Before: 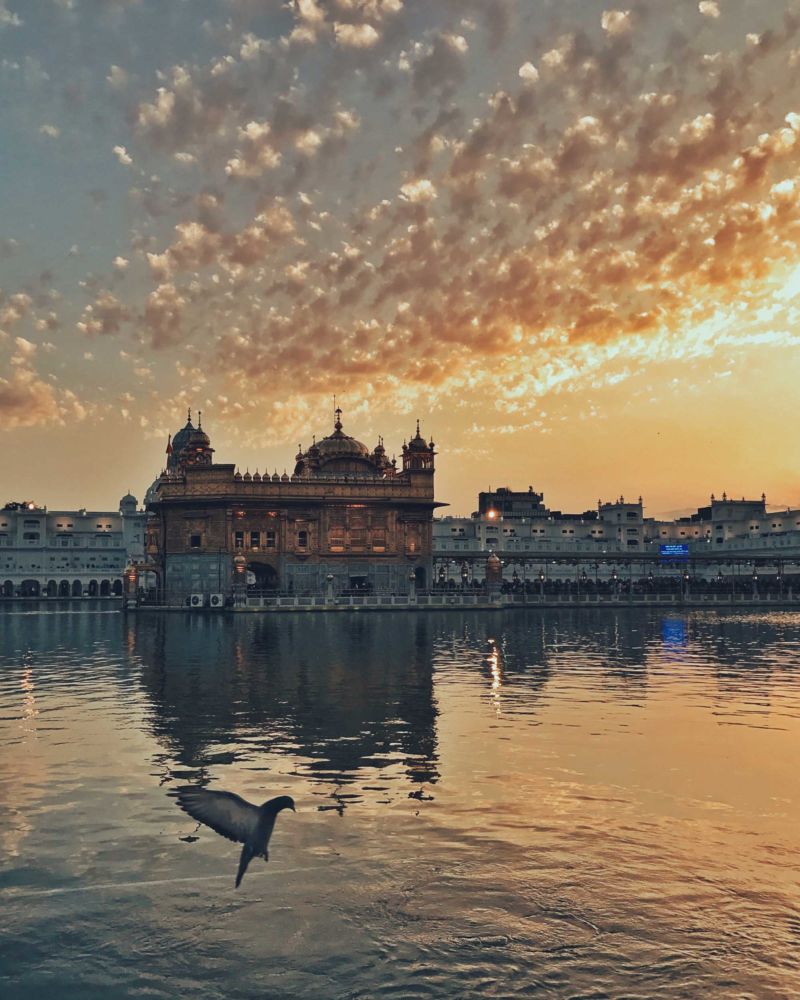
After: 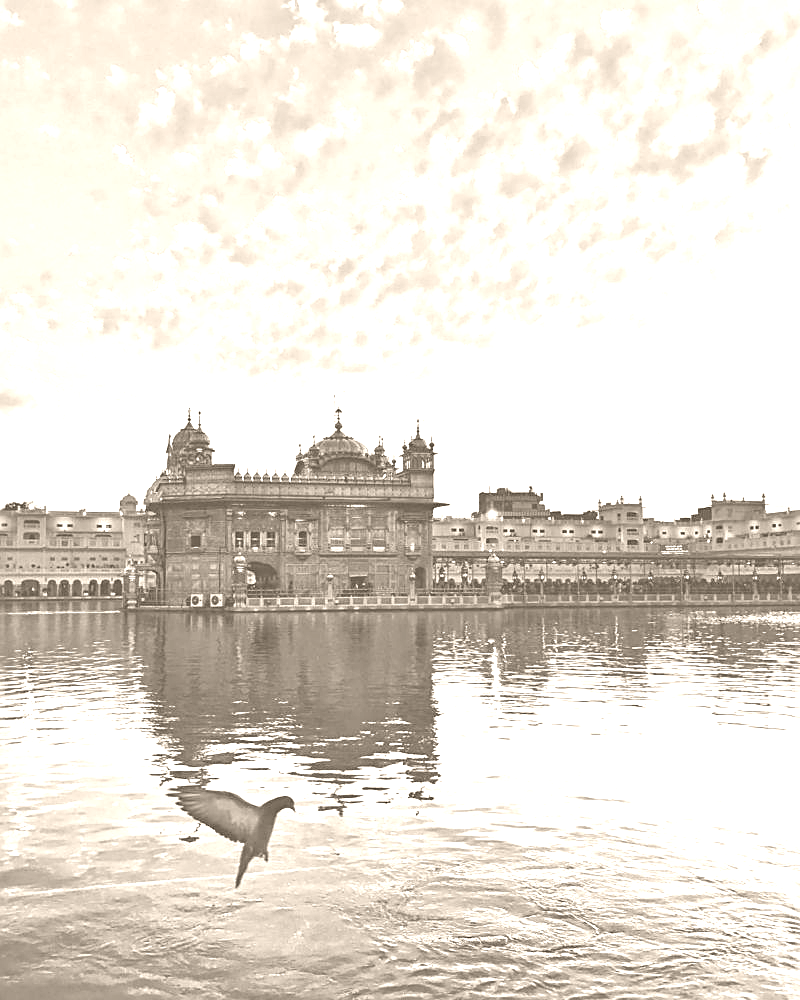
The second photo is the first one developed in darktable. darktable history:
exposure: black level correction 0.001, exposure 0.5 EV, compensate exposure bias true, compensate highlight preservation false
colorize: hue 34.49°, saturation 35.33%, source mix 100%, version 1
sharpen: on, module defaults
